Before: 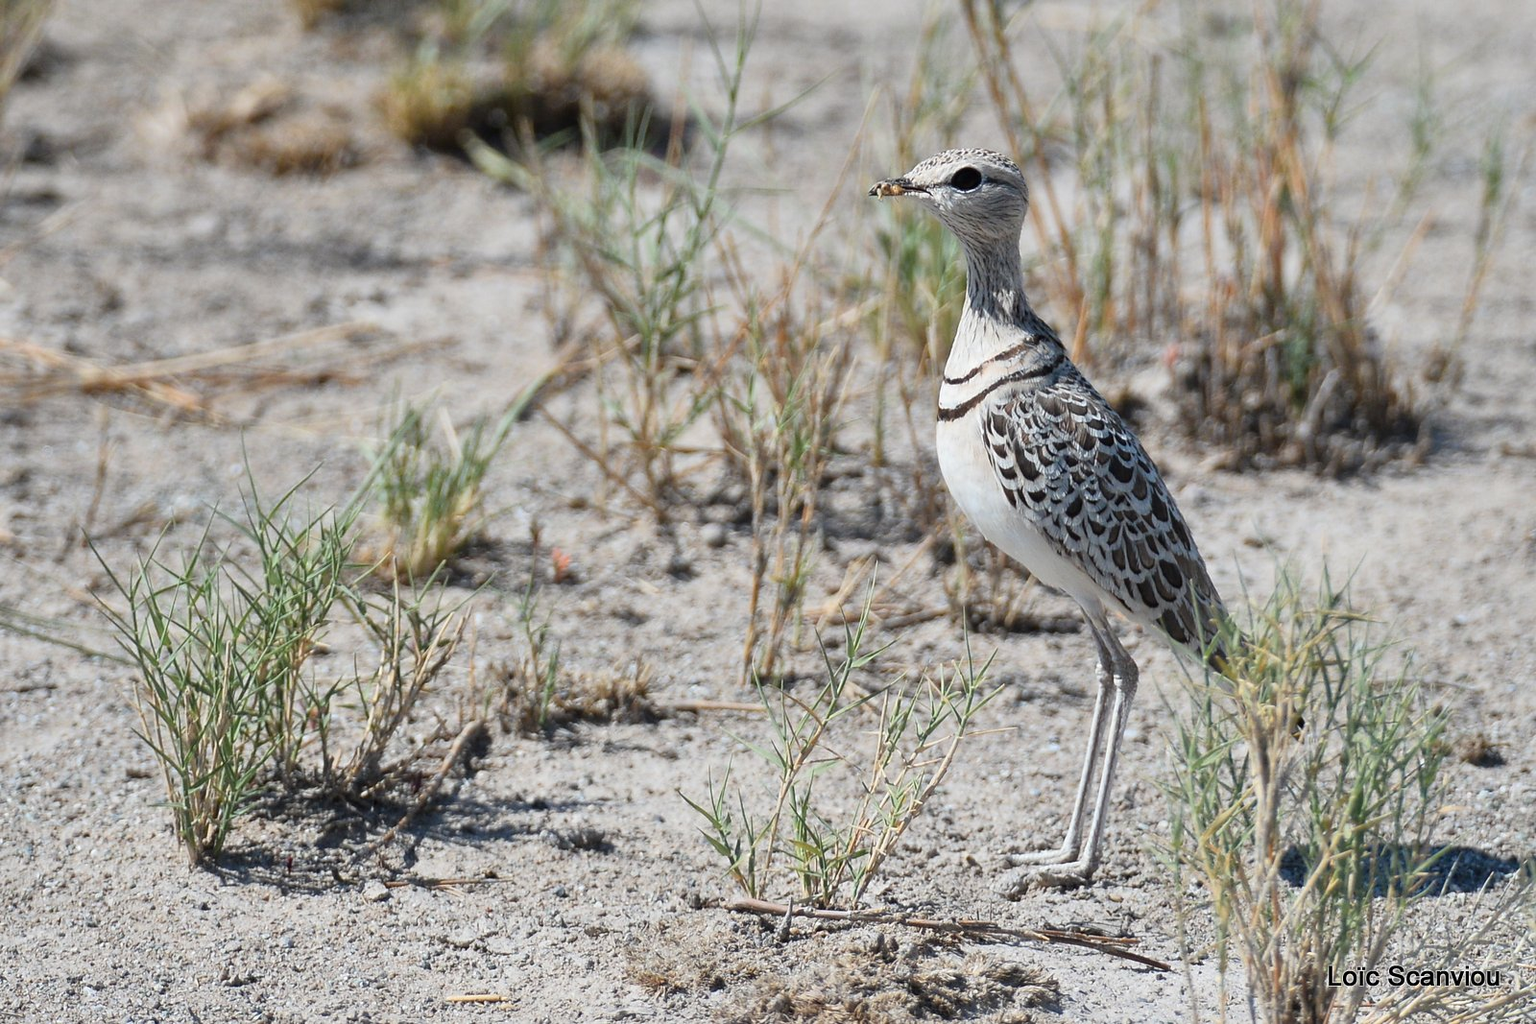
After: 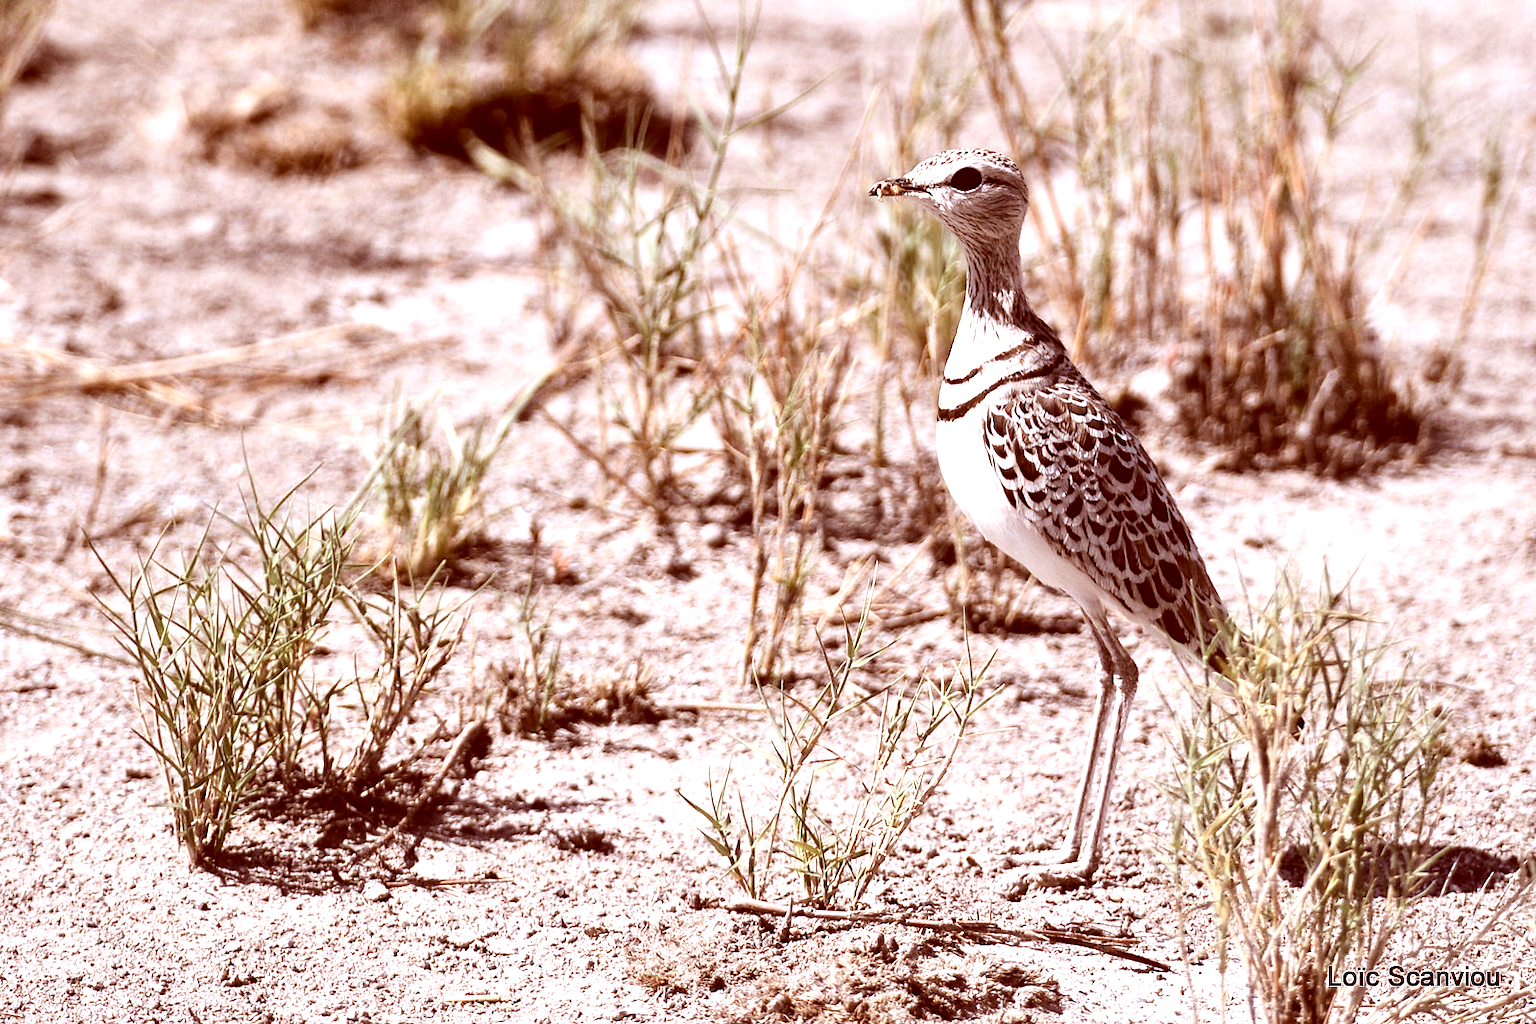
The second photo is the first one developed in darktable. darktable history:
white balance: red 0.954, blue 1.079
color correction: highlights a* 9.03, highlights b* 8.71, shadows a* 40, shadows b* 40, saturation 0.8
tone equalizer: -8 EV -1.08 EV, -7 EV -1.01 EV, -6 EV -0.867 EV, -5 EV -0.578 EV, -3 EV 0.578 EV, -2 EV 0.867 EV, -1 EV 1.01 EV, +0 EV 1.08 EV, edges refinement/feathering 500, mask exposure compensation -1.57 EV, preserve details no
